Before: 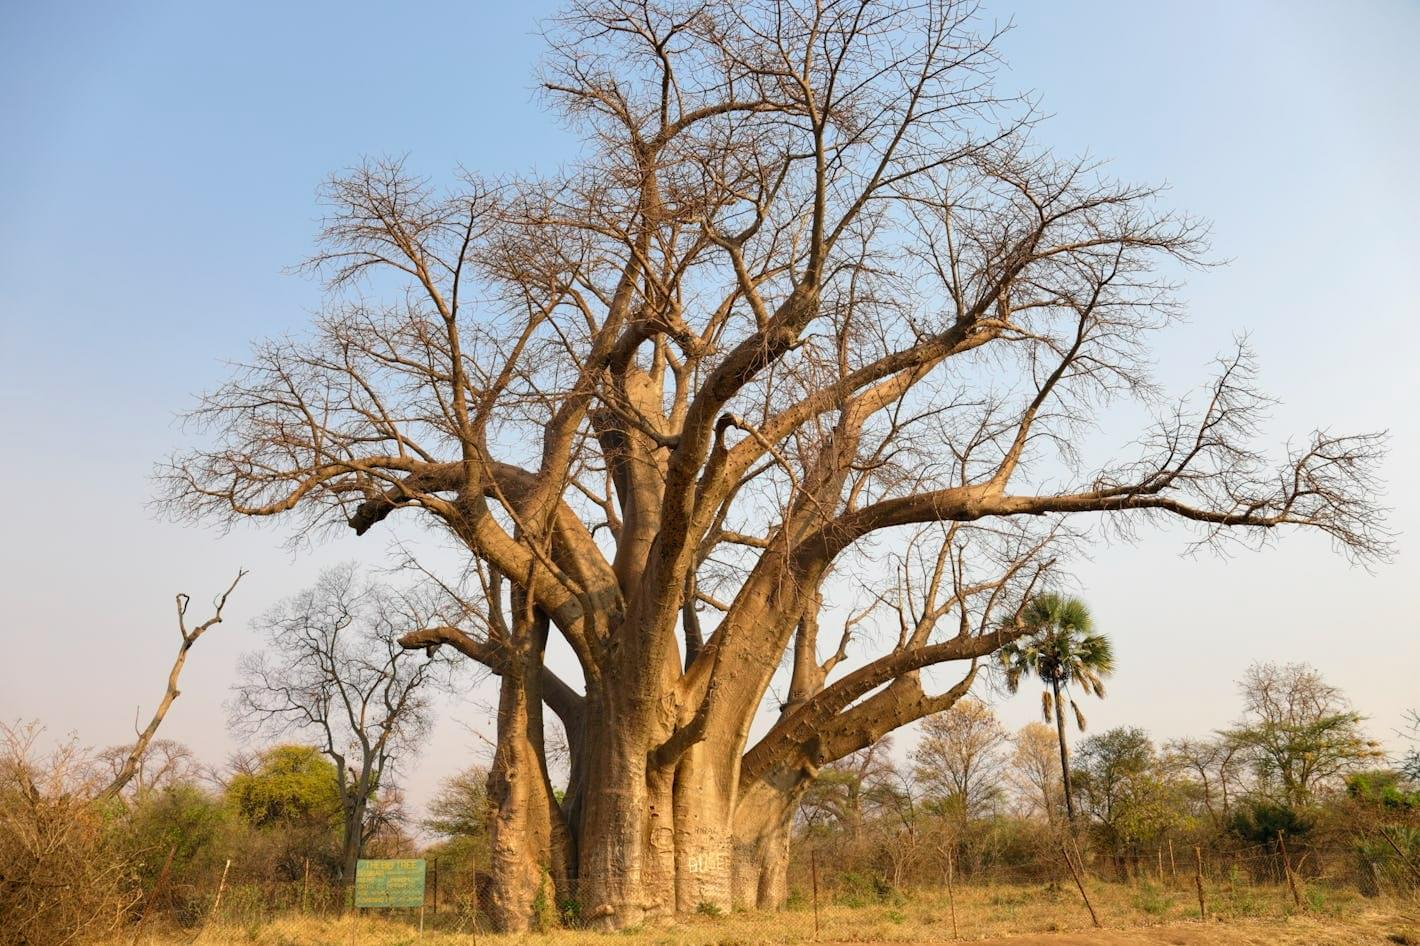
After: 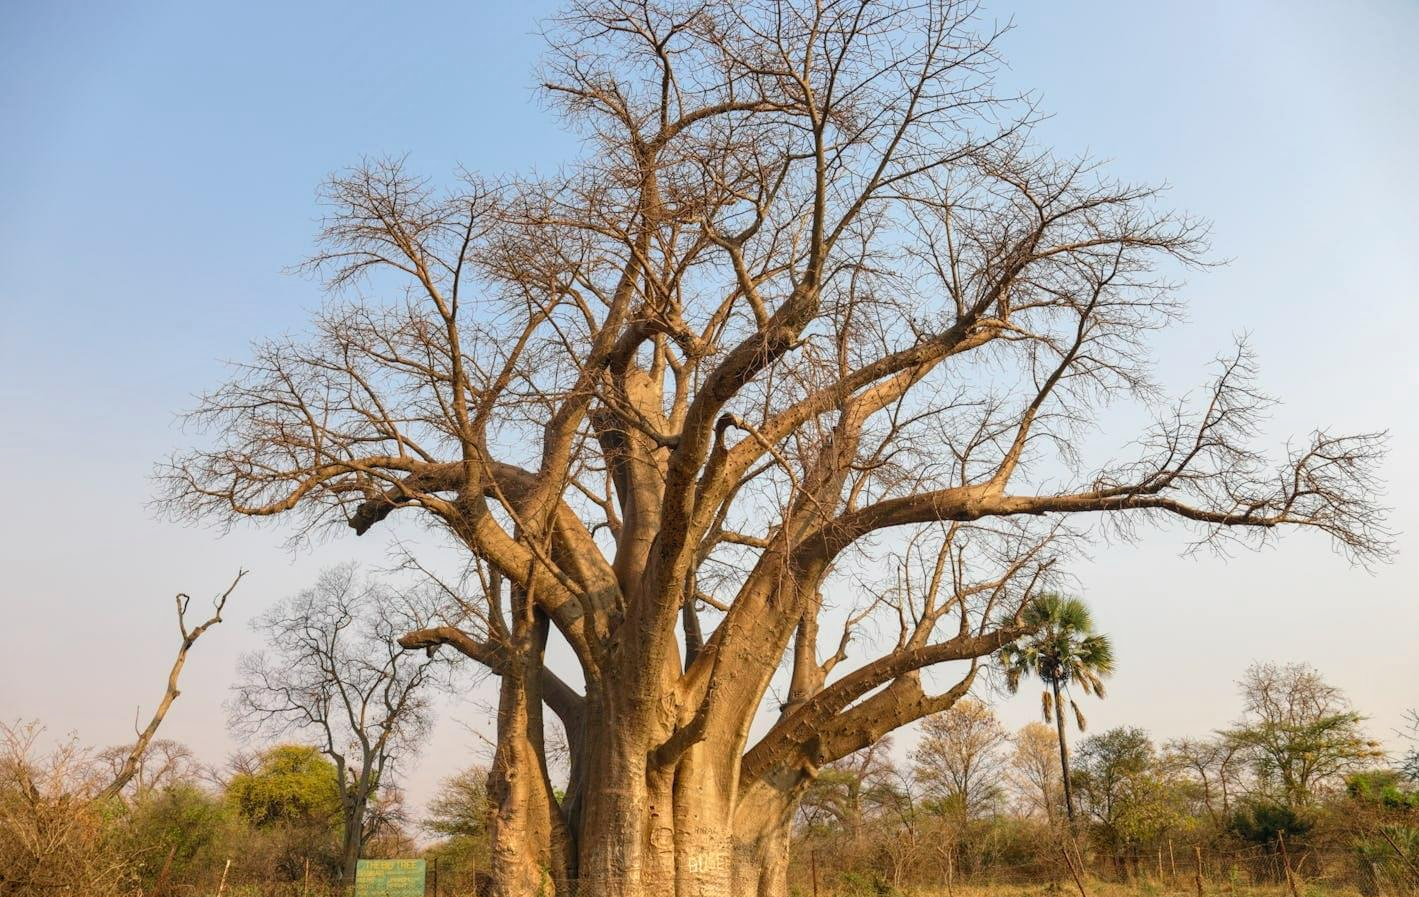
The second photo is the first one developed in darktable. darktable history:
crop and rotate: top 0.003%, bottom 5.093%
levels: black 0.059%
local contrast: detail 110%
